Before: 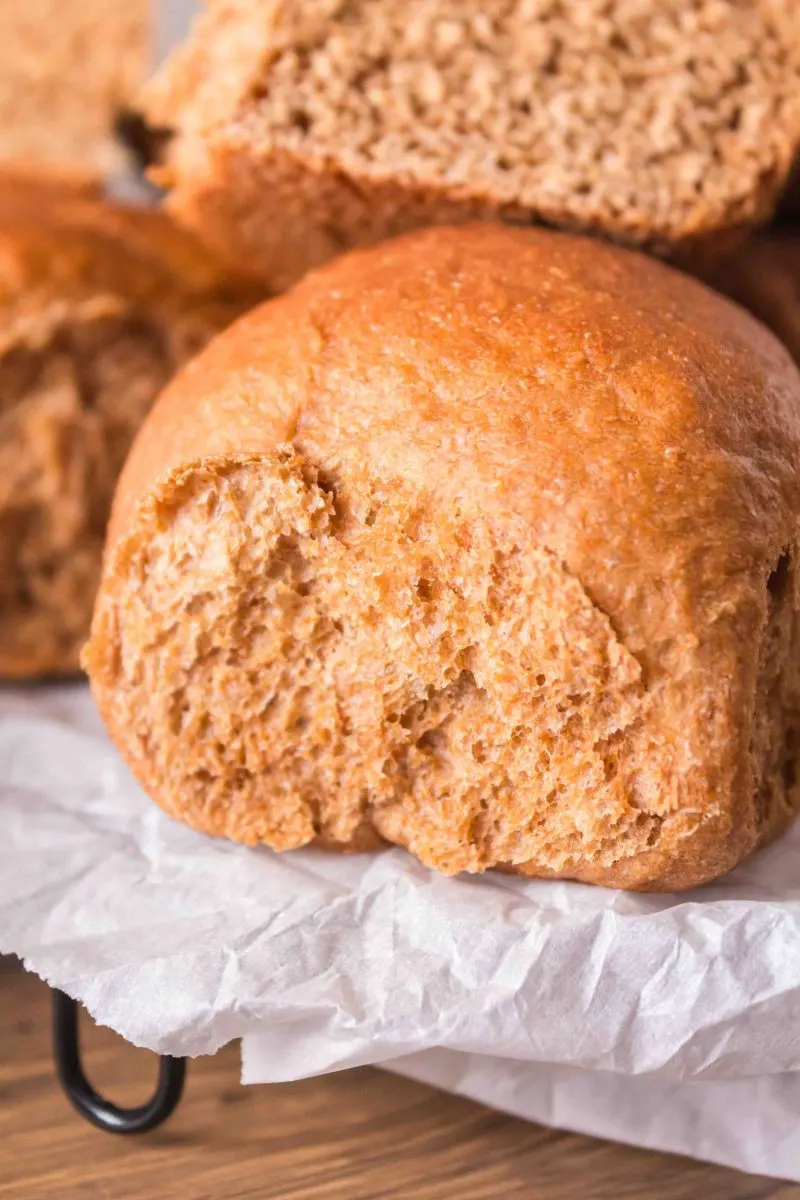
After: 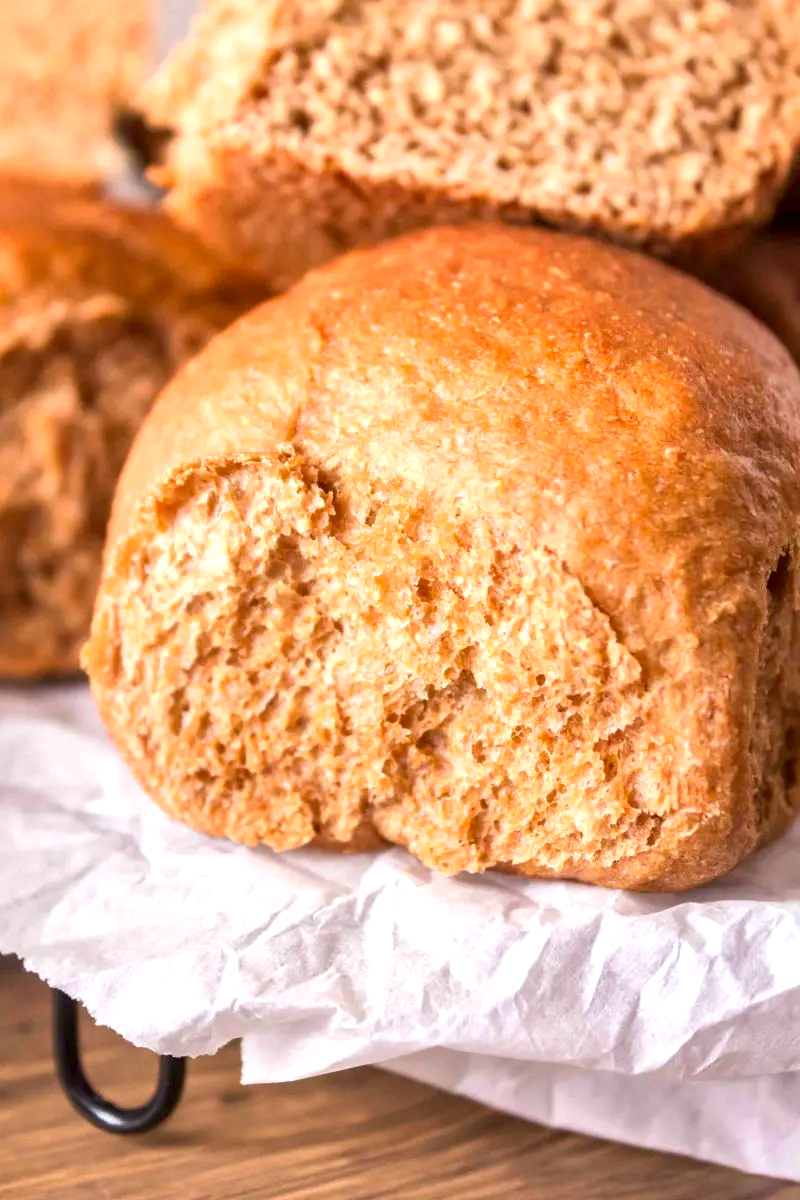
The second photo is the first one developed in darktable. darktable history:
color zones: curves: ch1 [(0.25, 0.5) (0.747, 0.71)]
tone equalizer: on, module defaults
local contrast: mode bilateral grid, contrast 20, coarseness 50, detail 132%, midtone range 0.2
exposure: black level correction 0.003, exposure 0.383 EV, compensate highlight preservation false
white balance: emerald 1
